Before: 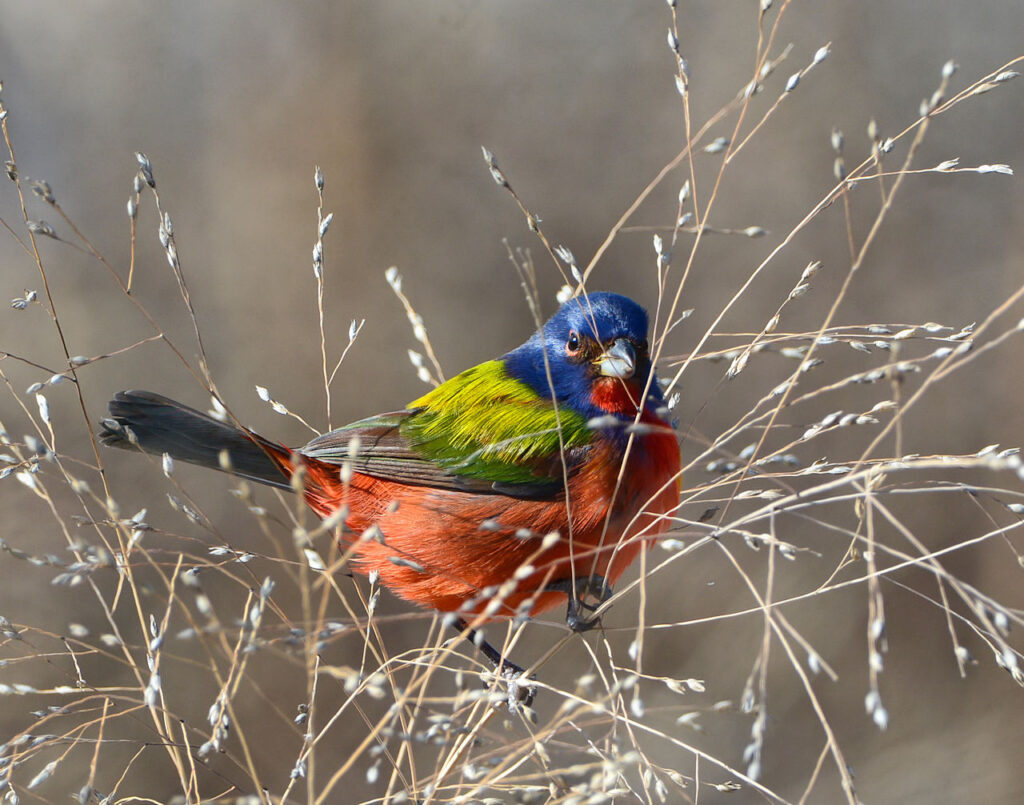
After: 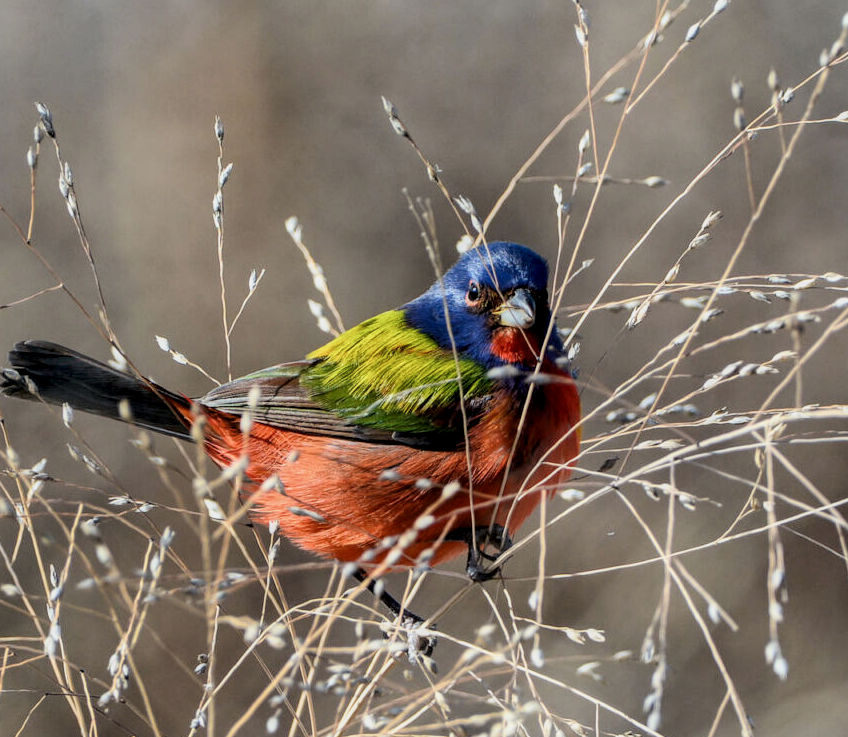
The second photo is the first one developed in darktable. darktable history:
local contrast: detail 130%
contrast brightness saturation: saturation -0.05
filmic rgb: black relative exposure -7.75 EV, white relative exposure 4.4 EV, threshold 3 EV, hardness 3.76, latitude 50%, contrast 1.1, color science v5 (2021), contrast in shadows safe, contrast in highlights safe, enable highlight reconstruction true
crop: left 9.807%, top 6.259%, right 7.334%, bottom 2.177%
